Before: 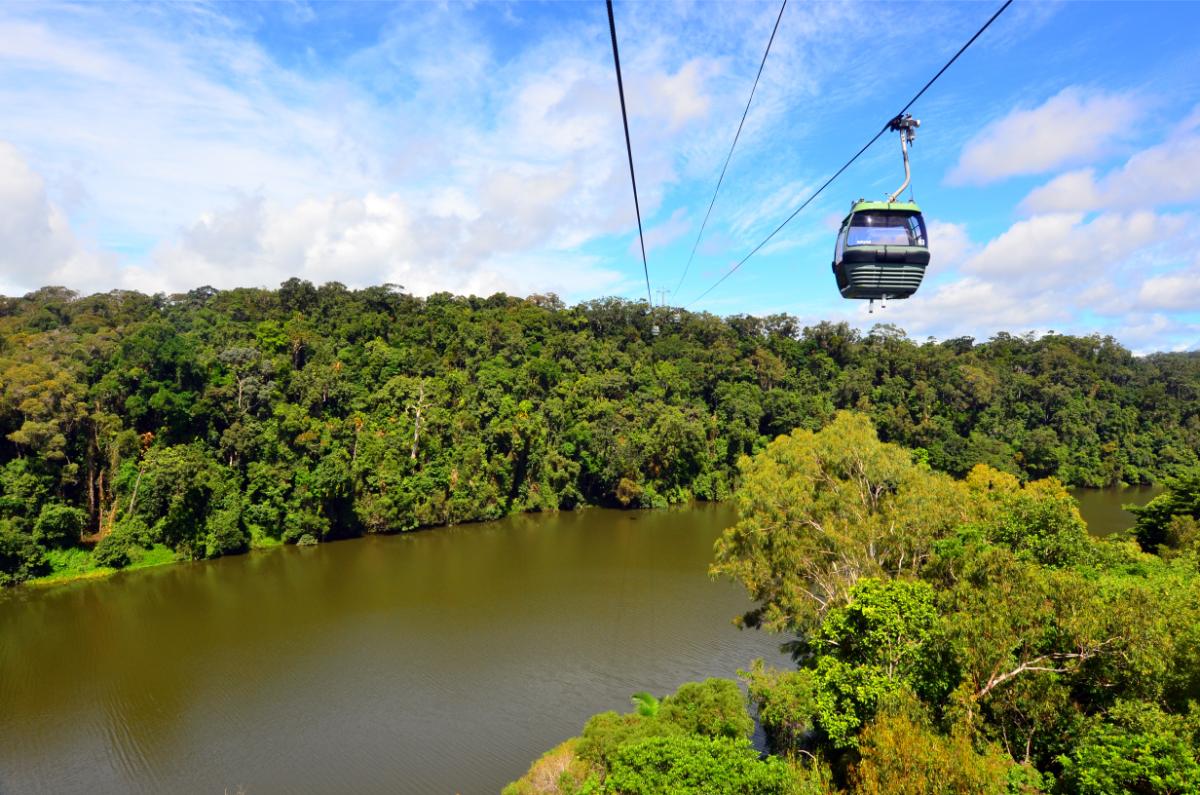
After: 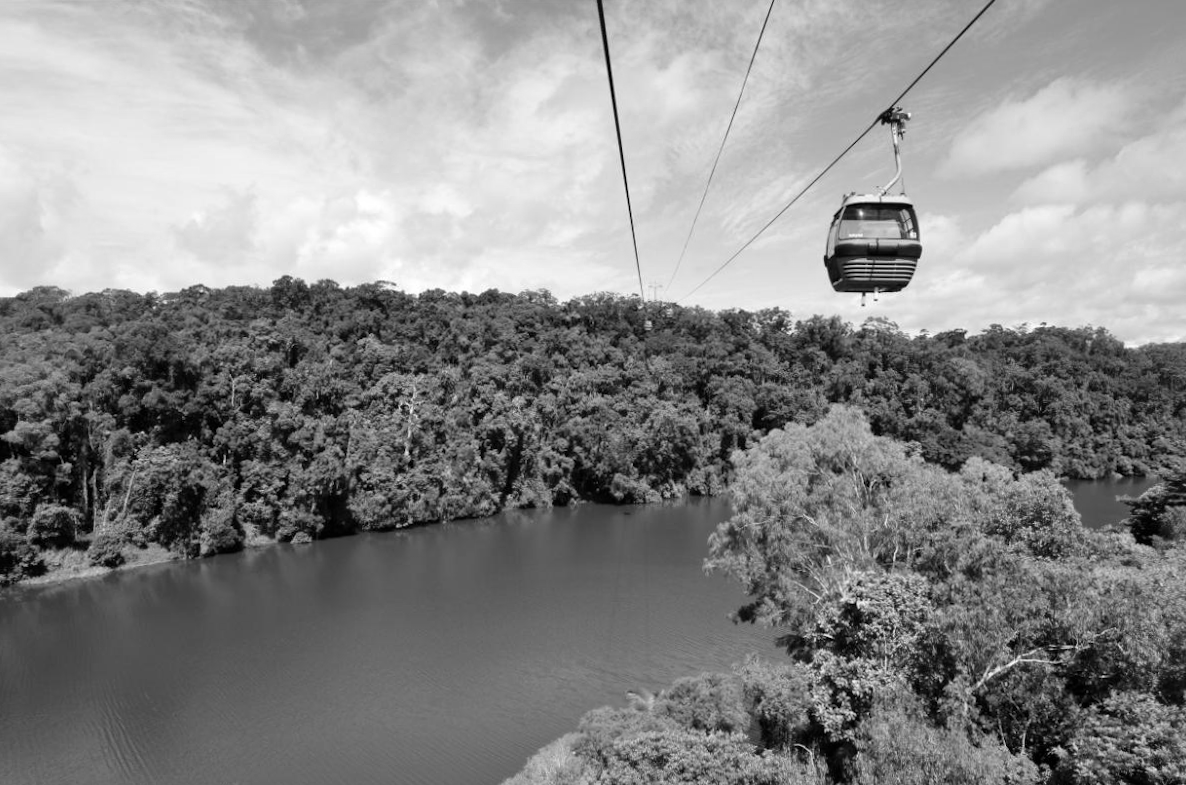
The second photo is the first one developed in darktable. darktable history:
rotate and perspective: rotation -0.45°, automatic cropping original format, crop left 0.008, crop right 0.992, crop top 0.012, crop bottom 0.988
monochrome: a 2.21, b -1.33, size 2.2
